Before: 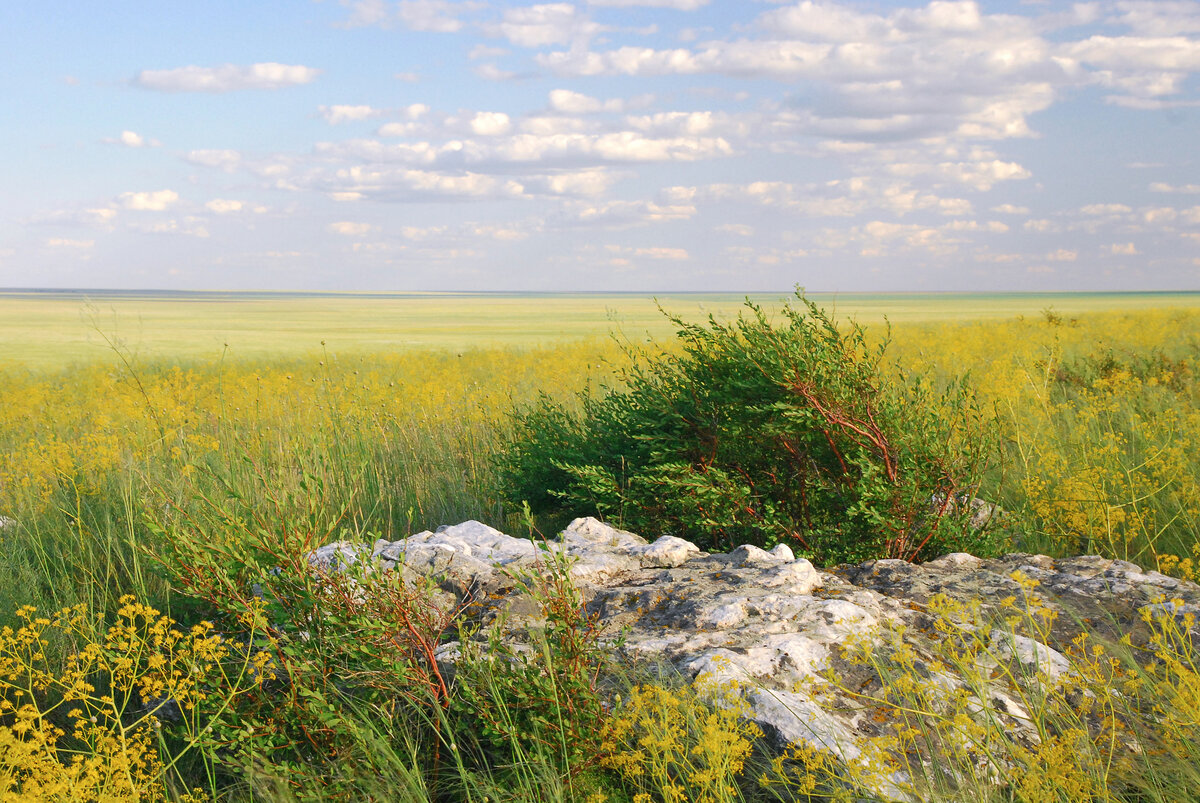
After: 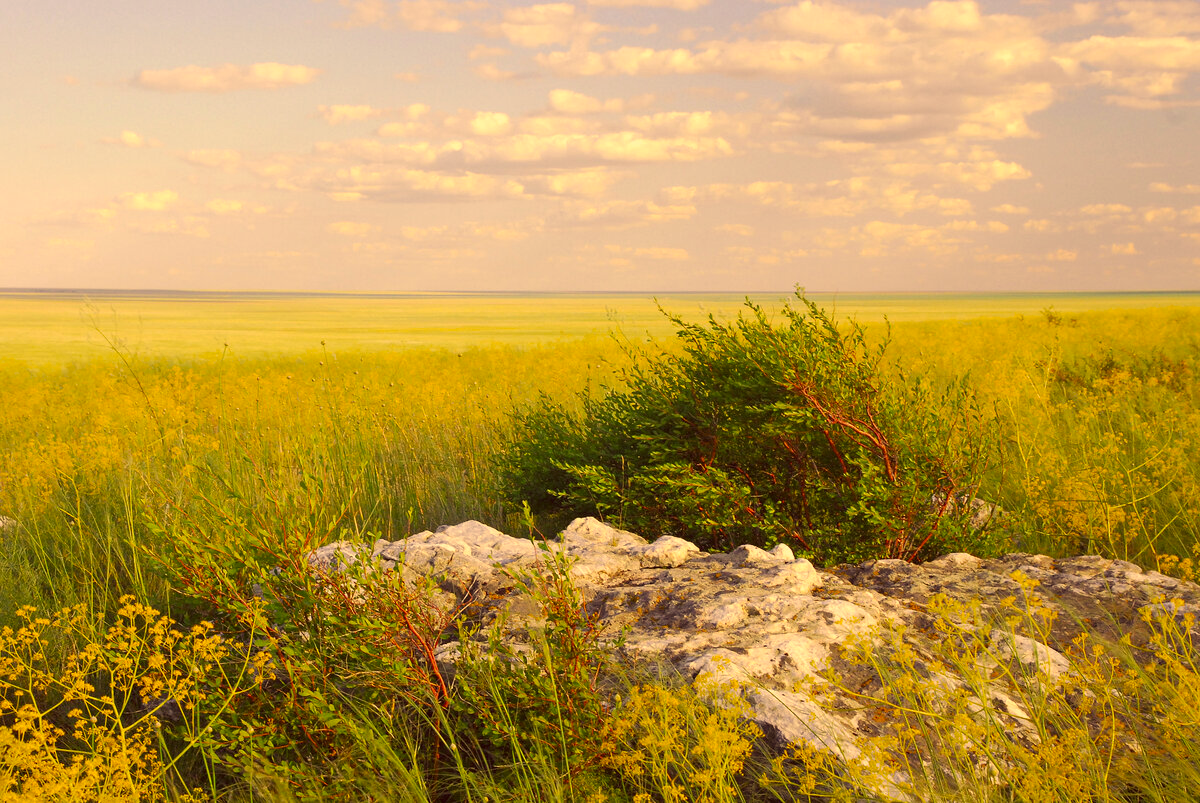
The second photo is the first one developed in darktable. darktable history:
color correction: highlights a* 10.12, highlights b* 39.04, shadows a* 14.62, shadows b* 3.37
exposure: exposure -0.041 EV, compensate highlight preservation false
